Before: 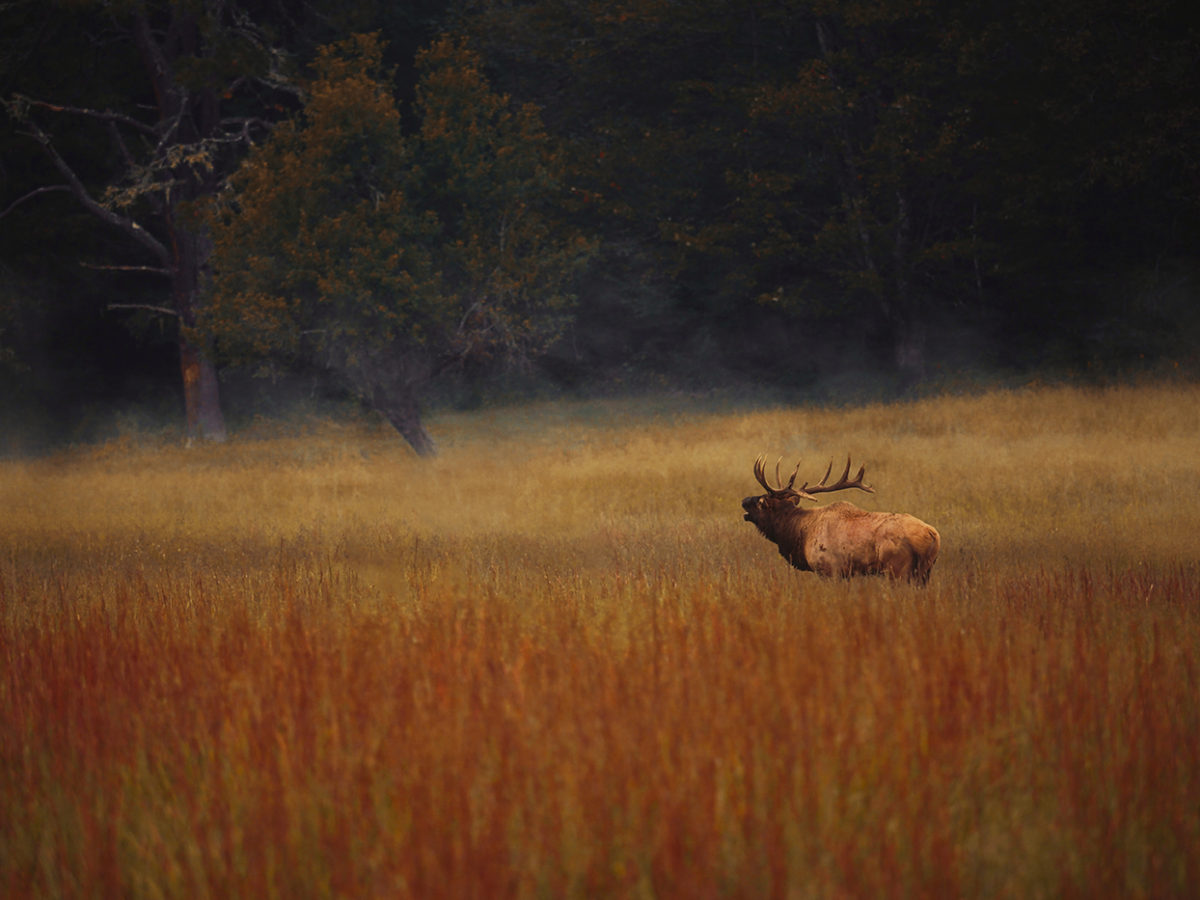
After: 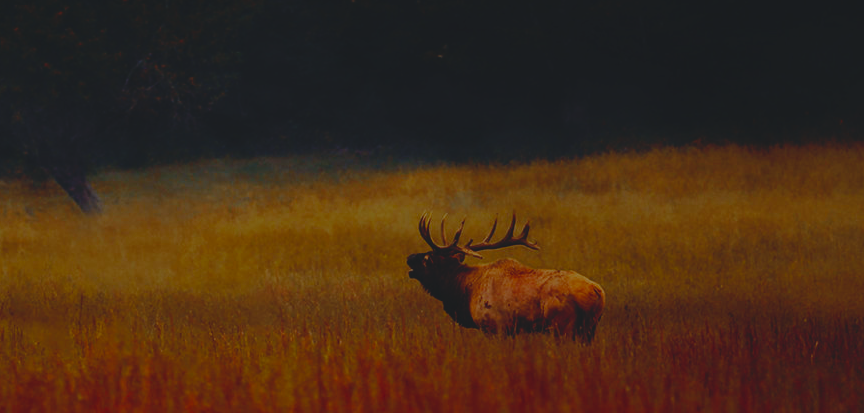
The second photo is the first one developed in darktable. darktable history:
color correction: highlights a* -10.69, highlights b* -19.19
tone equalizer: on, module defaults
color balance: output saturation 110%
base curve: curves: ch0 [(0, 0) (0.012, 0.01) (0.073, 0.168) (0.31, 0.711) (0.645, 0.957) (1, 1)], preserve colors none
exposure: exposure -2.446 EV, compensate highlight preservation false
crop and rotate: left 27.938%, top 27.046%, bottom 27.046%
contrast brightness saturation: contrast -0.19, saturation 0.19
white balance: red 1.009, blue 1.027
